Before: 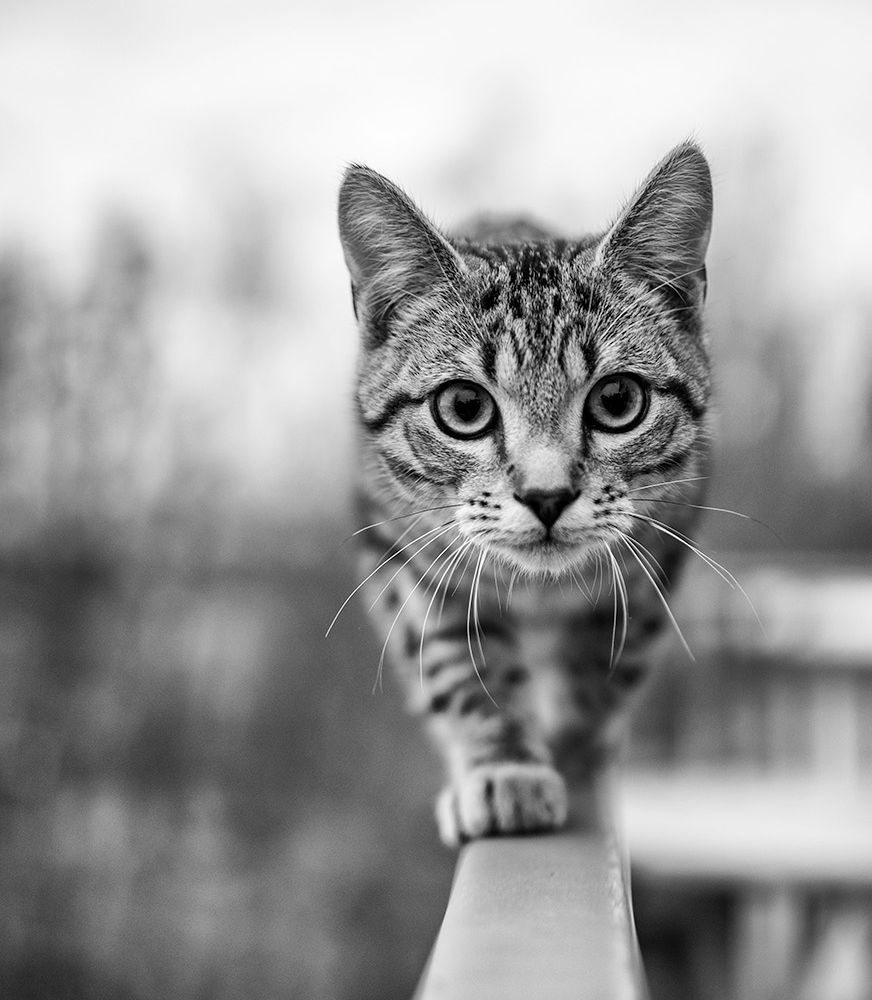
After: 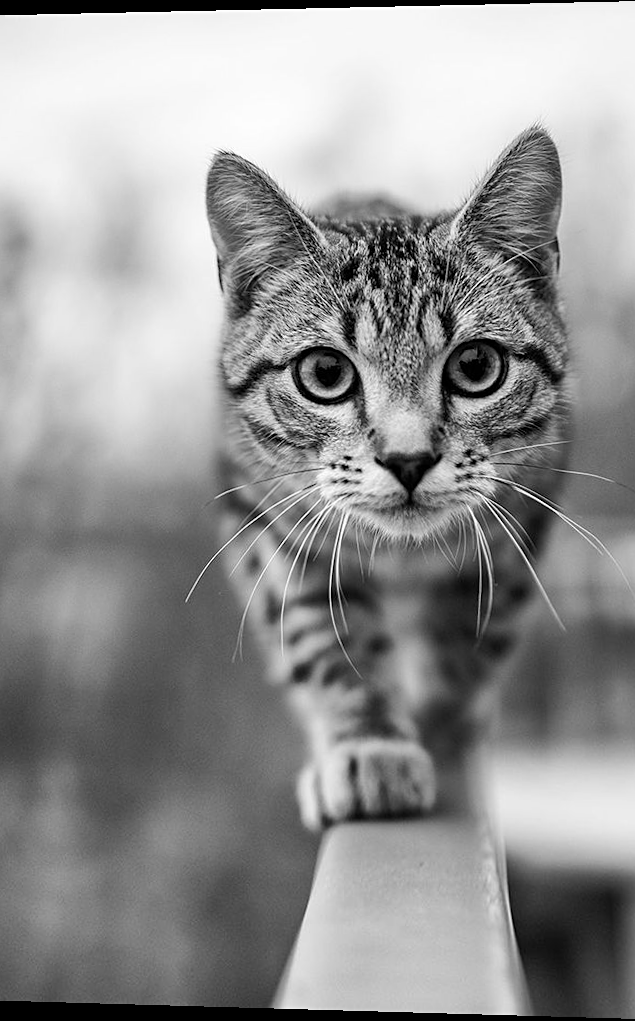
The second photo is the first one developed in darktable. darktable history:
crop and rotate: left 17.732%, right 15.423%
sharpen: amount 0.2
rotate and perspective: rotation 0.128°, lens shift (vertical) -0.181, lens shift (horizontal) -0.044, shear 0.001, automatic cropping off
